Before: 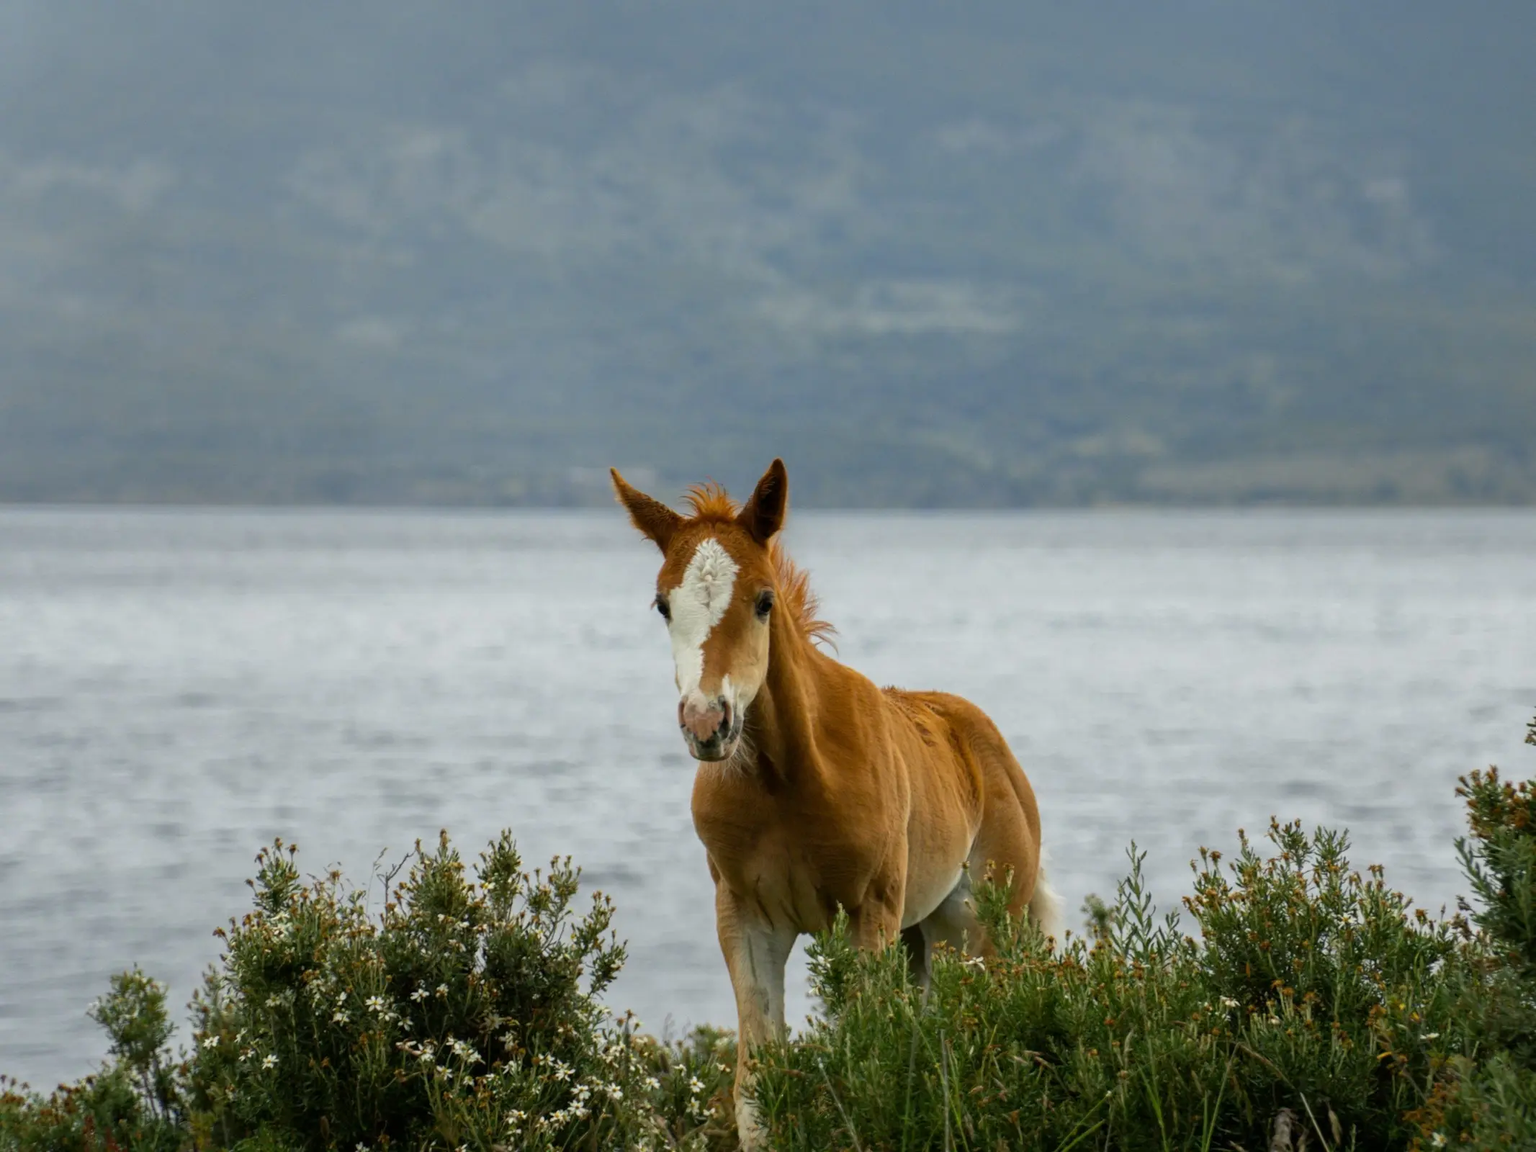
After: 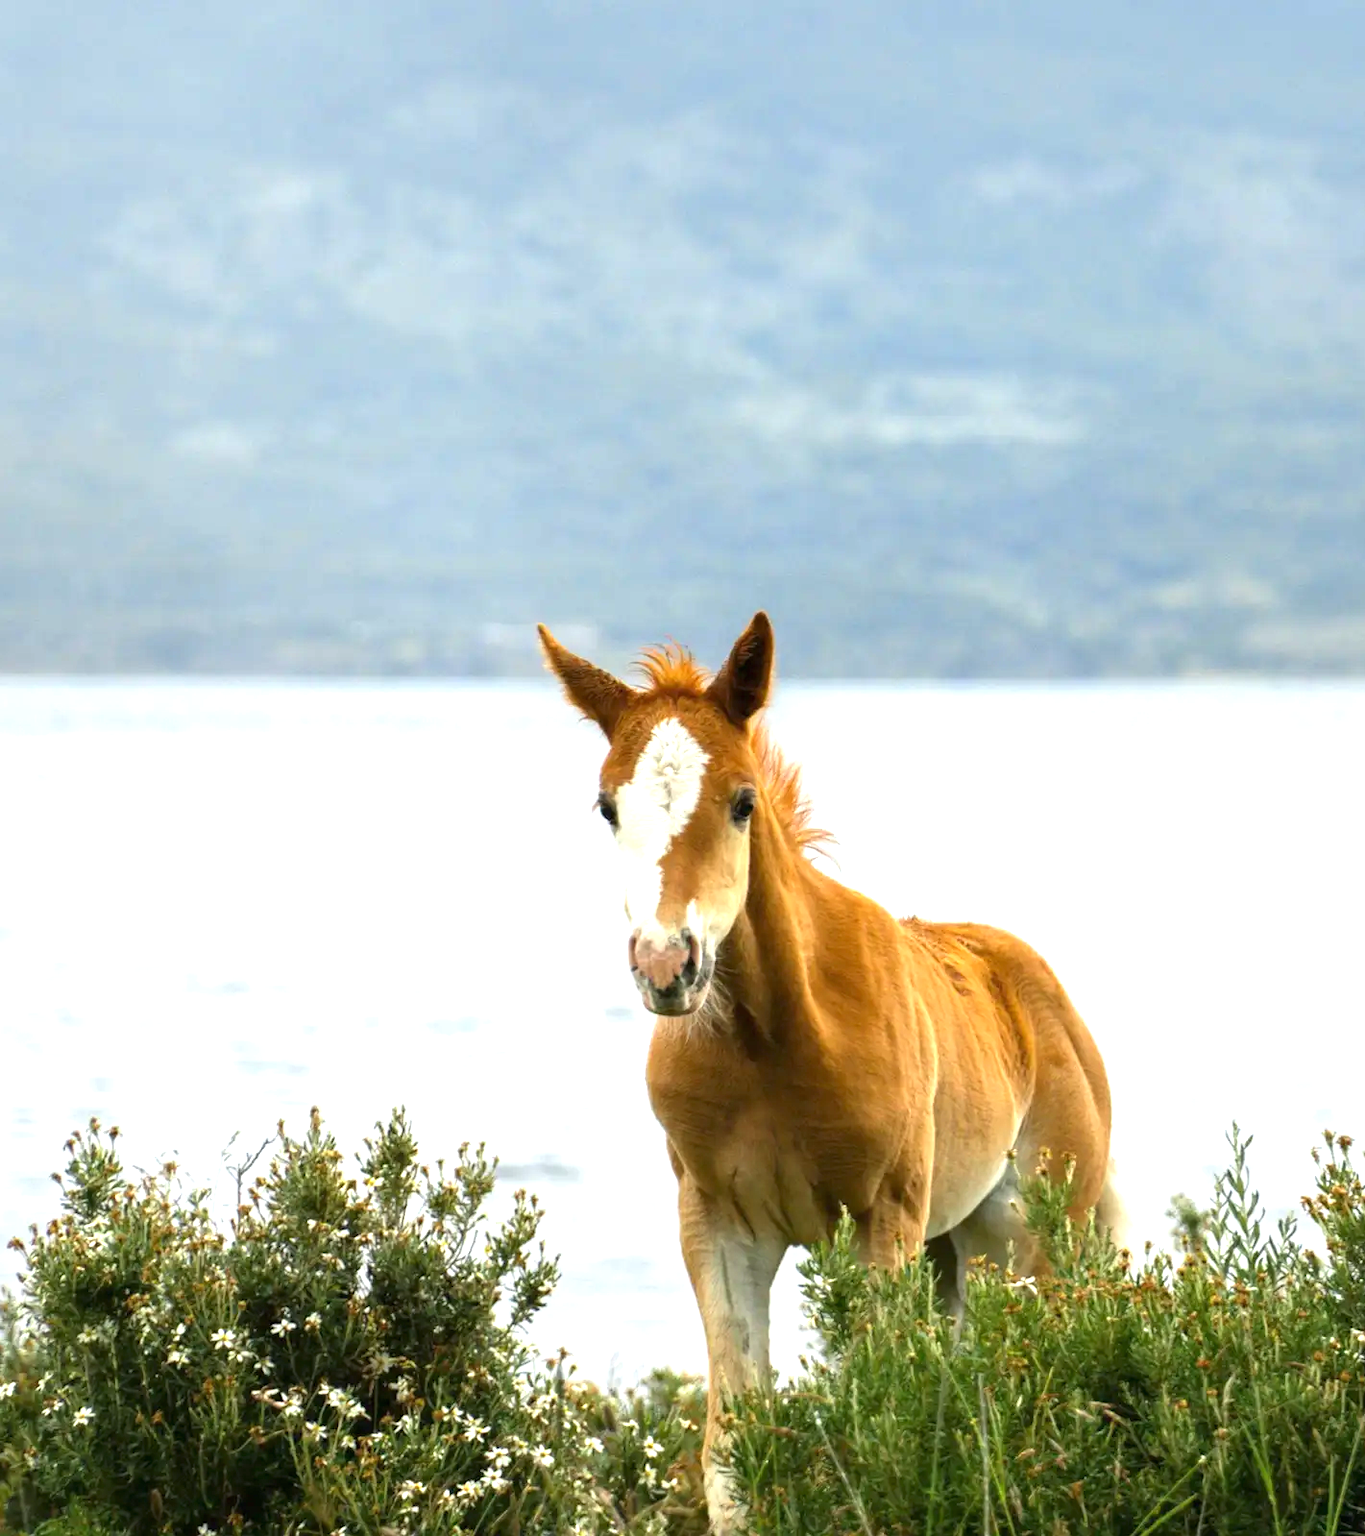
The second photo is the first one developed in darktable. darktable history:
exposure: black level correction 0, exposure 1.4 EV, compensate highlight preservation false
crop and rotate: left 13.537%, right 19.796%
